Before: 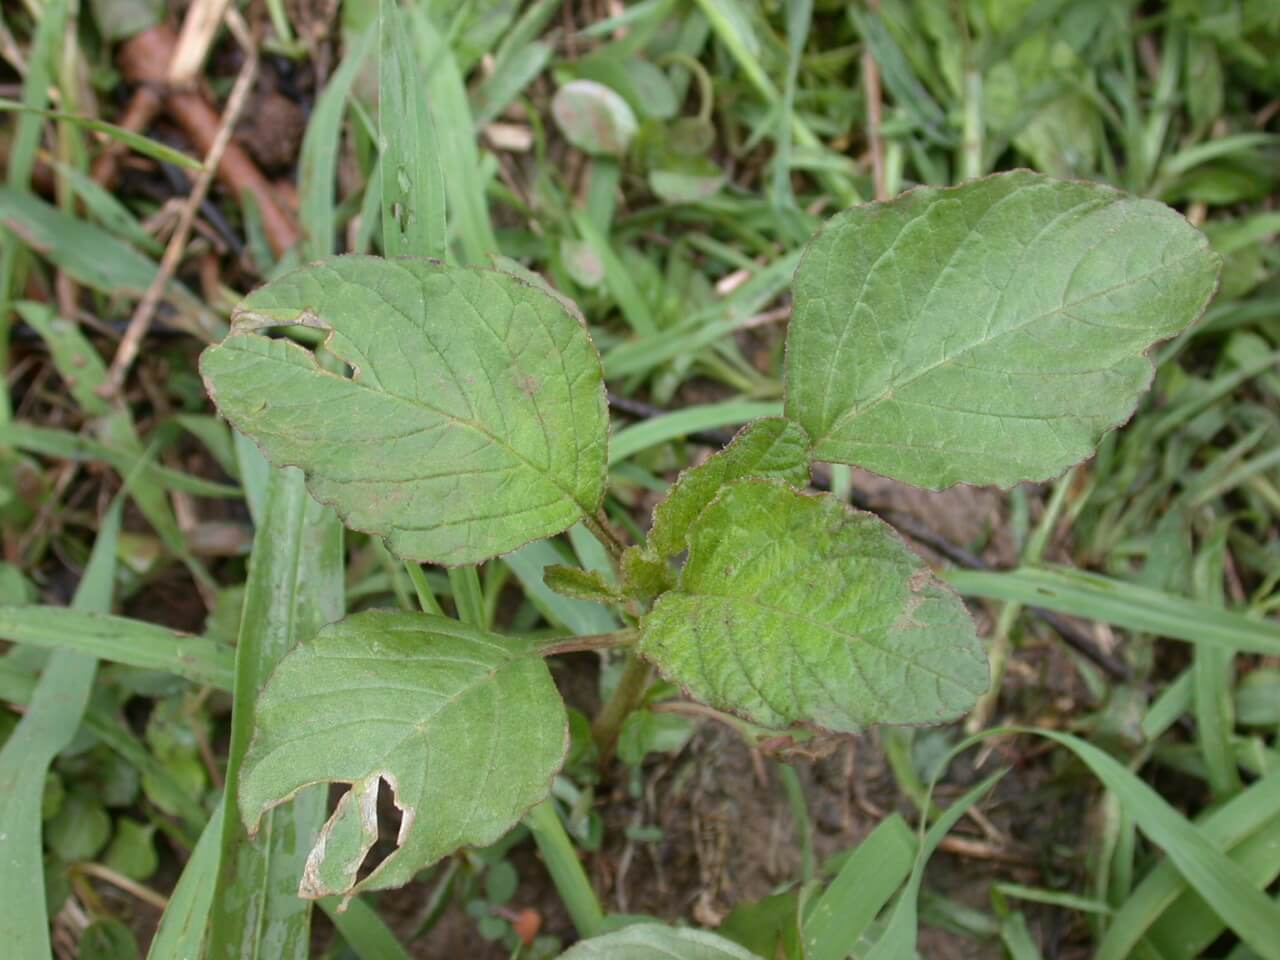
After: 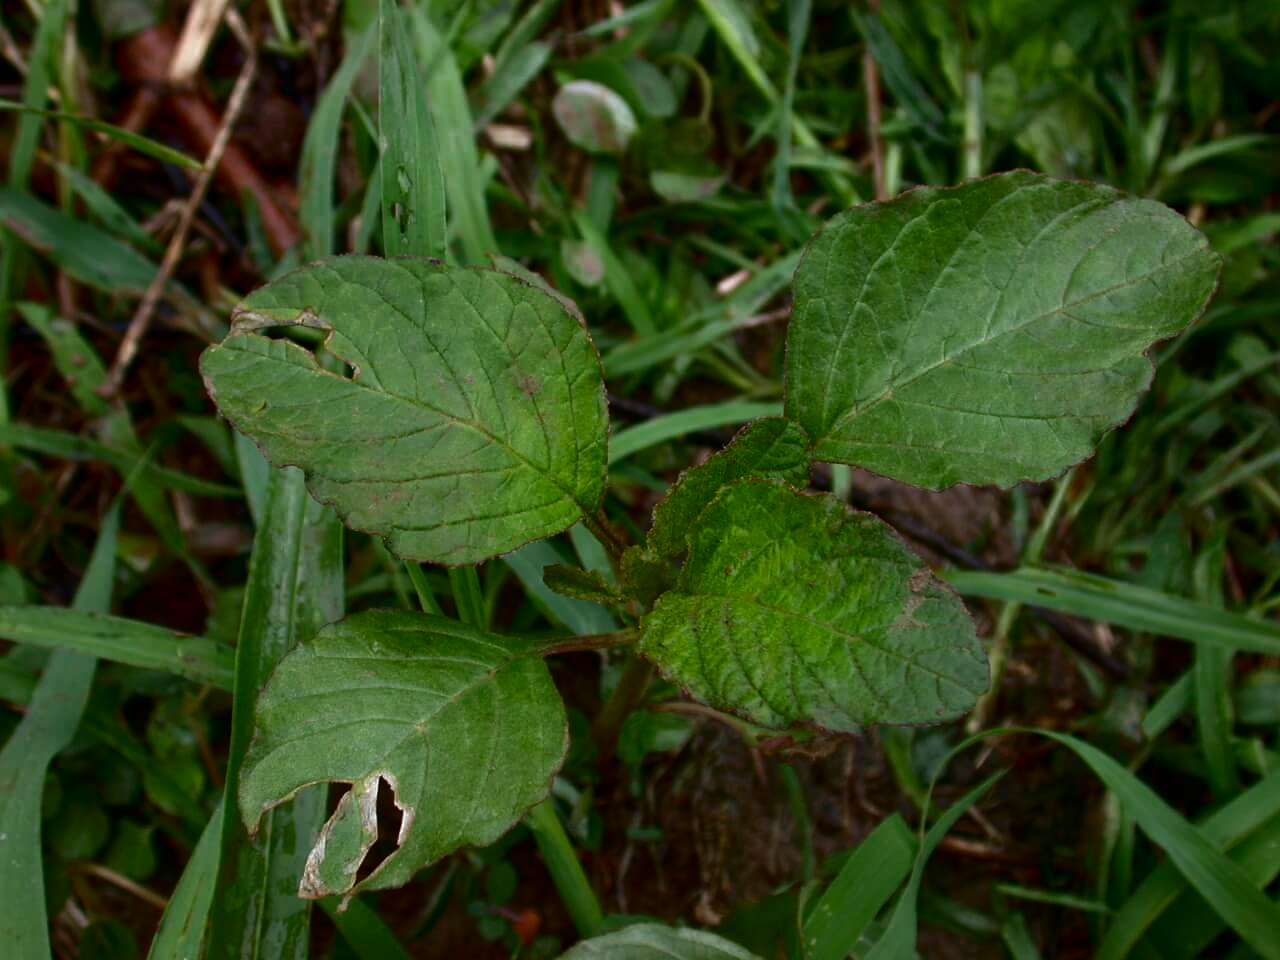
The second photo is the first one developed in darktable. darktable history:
contrast brightness saturation: contrast 0.09, brightness -0.598, saturation 0.167
